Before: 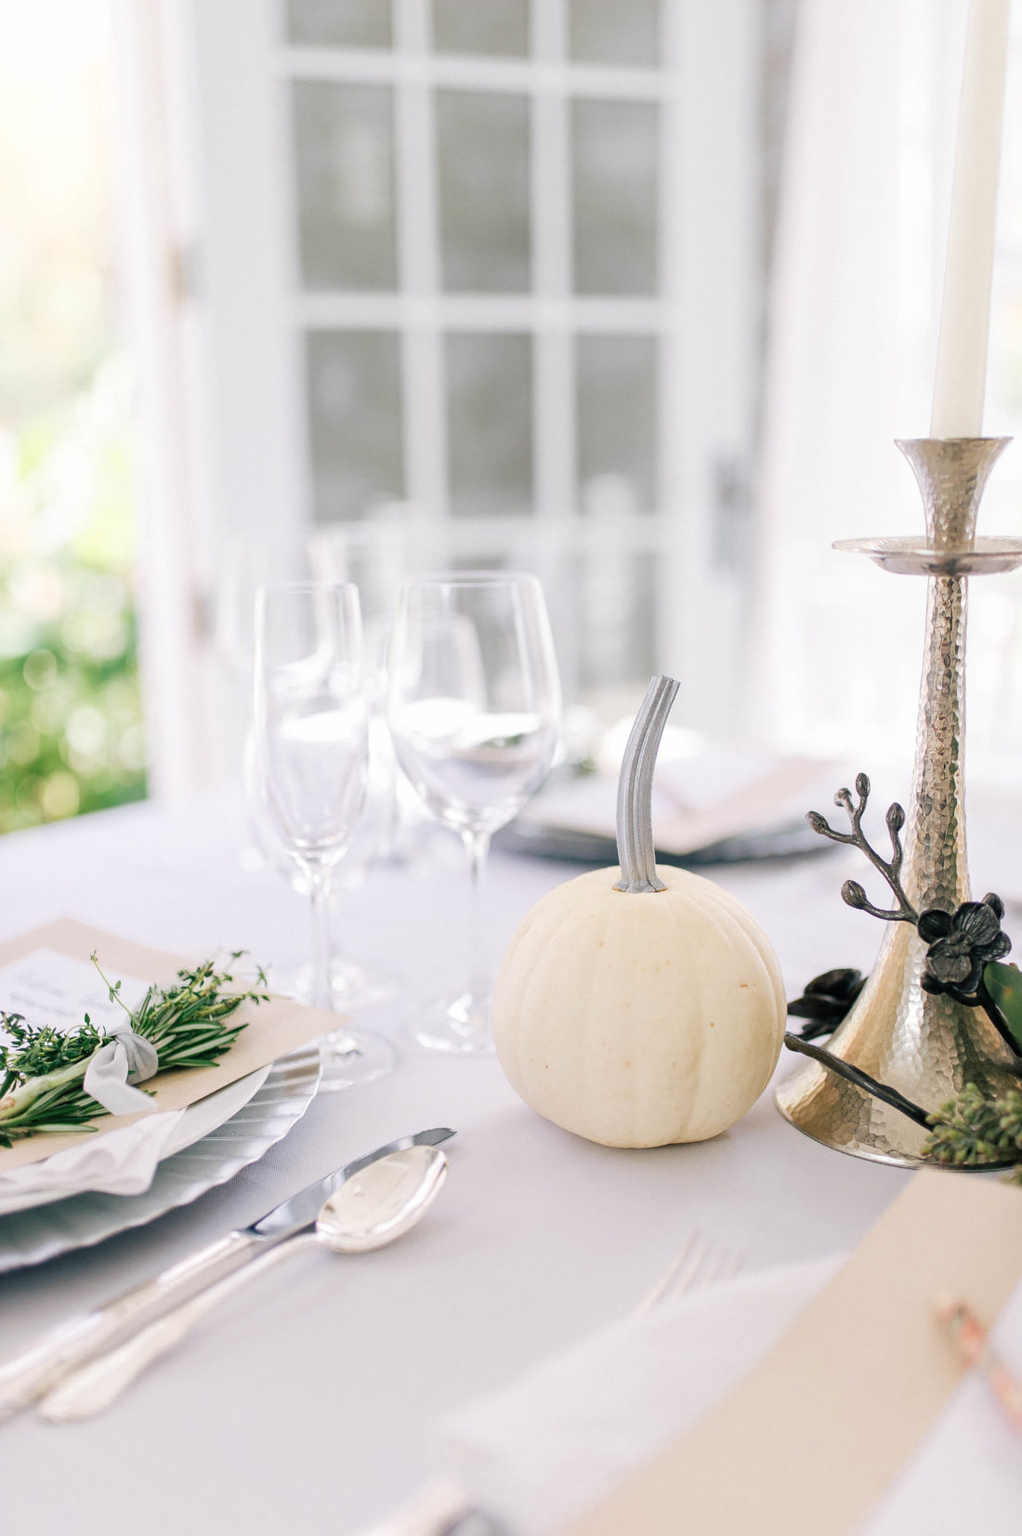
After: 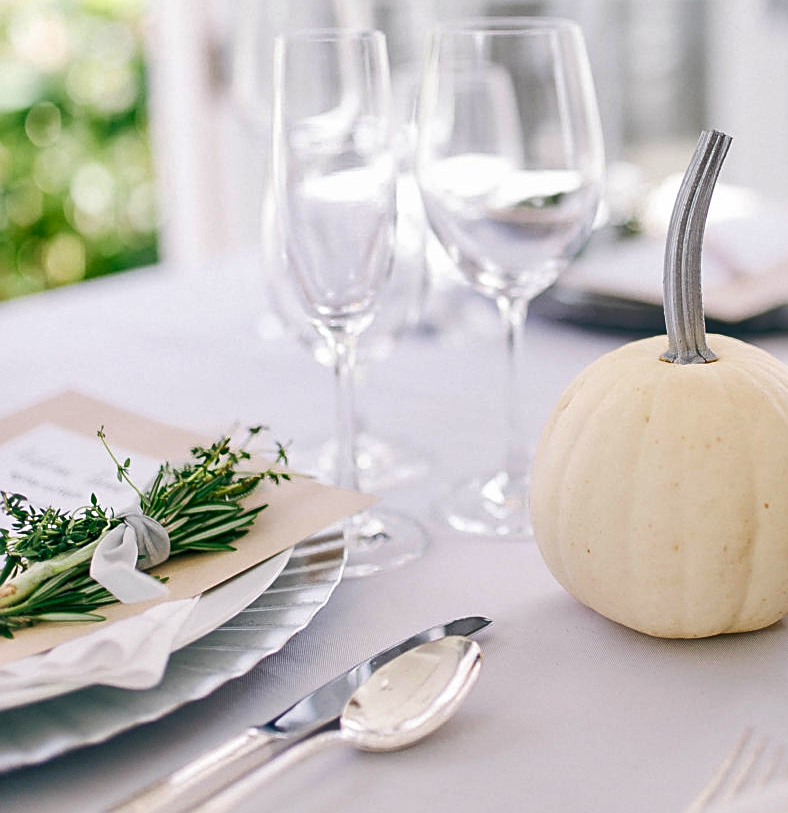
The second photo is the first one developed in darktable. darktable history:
contrast brightness saturation: contrast 0.045, saturation 0.157
crop: top 36.126%, right 28.306%, bottom 14.674%
shadows and highlights: soften with gaussian
sharpen: on, module defaults
